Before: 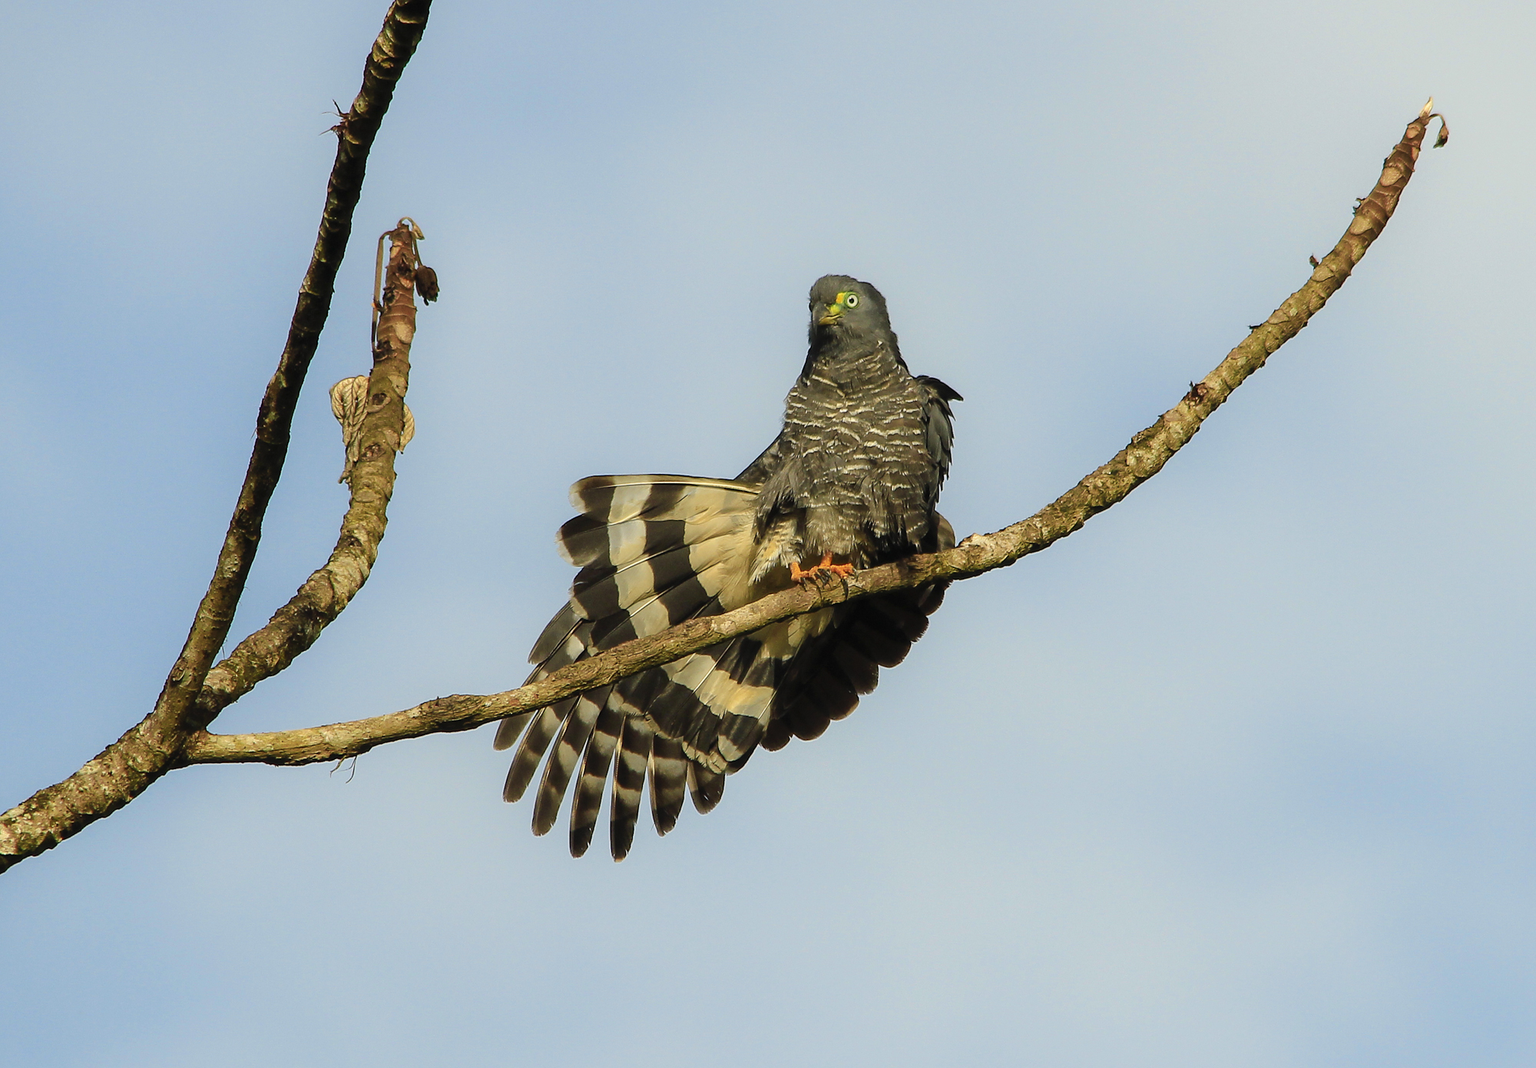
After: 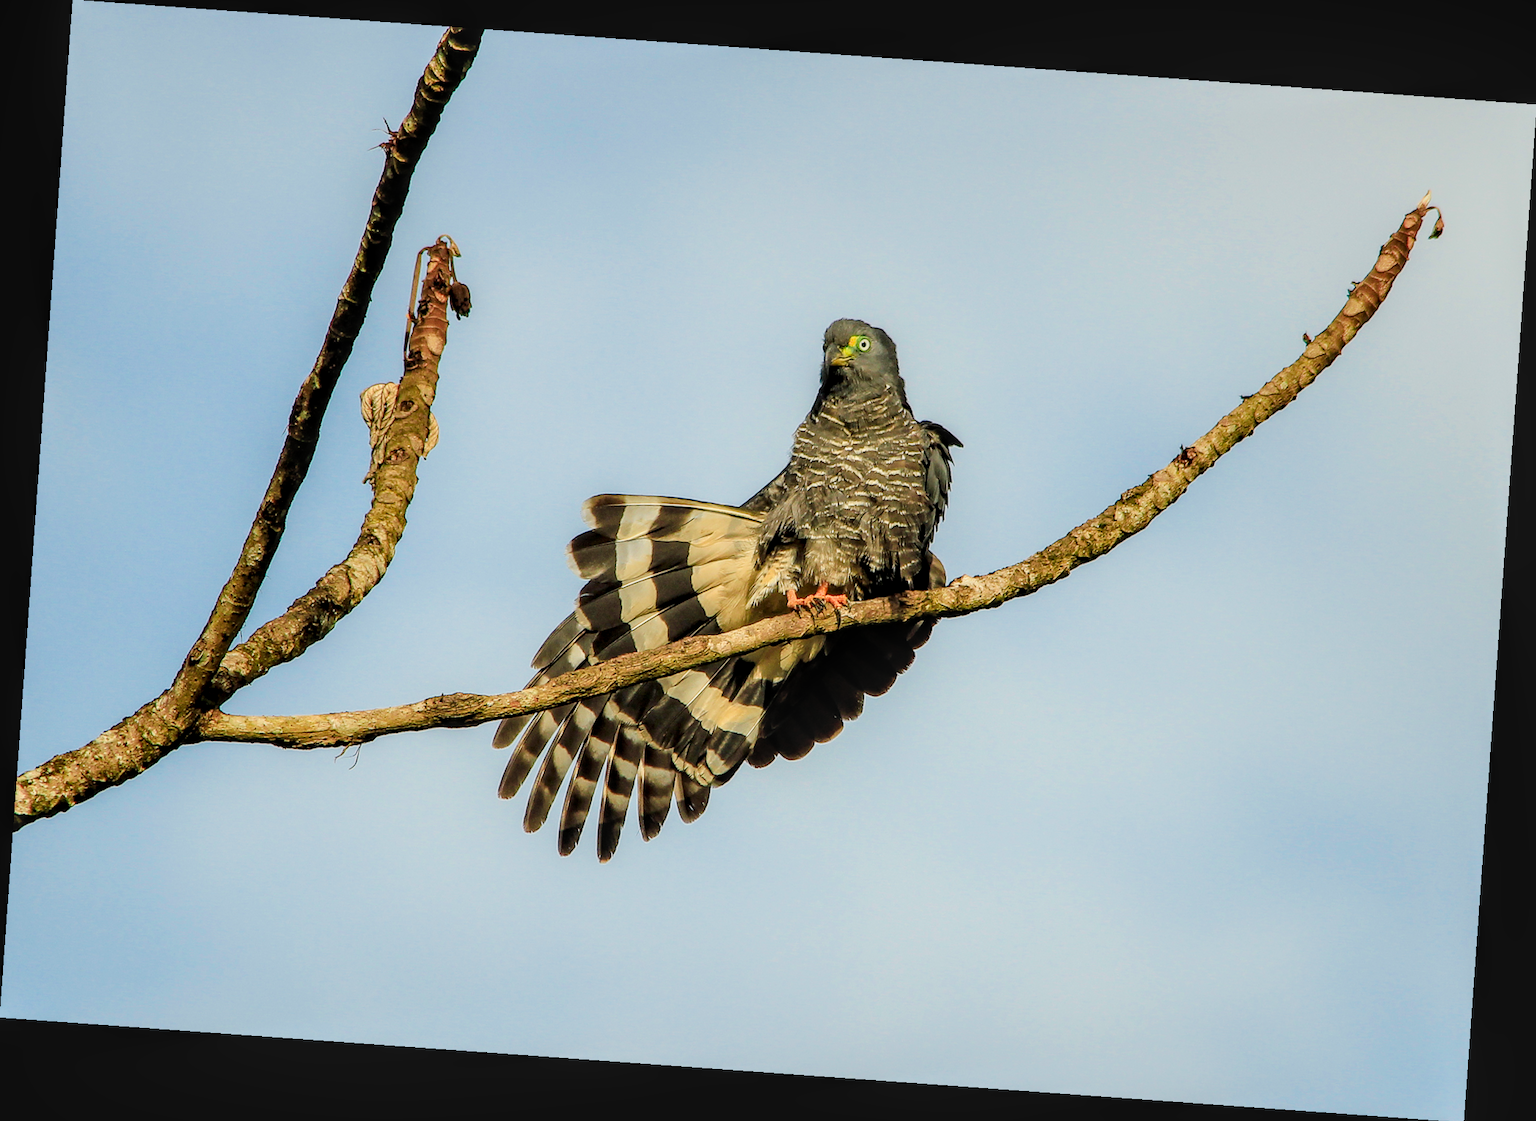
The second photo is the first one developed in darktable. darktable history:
local contrast: detail 130%
rotate and perspective: rotation 4.1°, automatic cropping off
filmic rgb: white relative exposure 3.85 EV, hardness 4.3
bloom: size 15%, threshold 97%, strength 7%
exposure: black level correction 0, exposure 0.7 EV, compensate exposure bias true, compensate highlight preservation false
